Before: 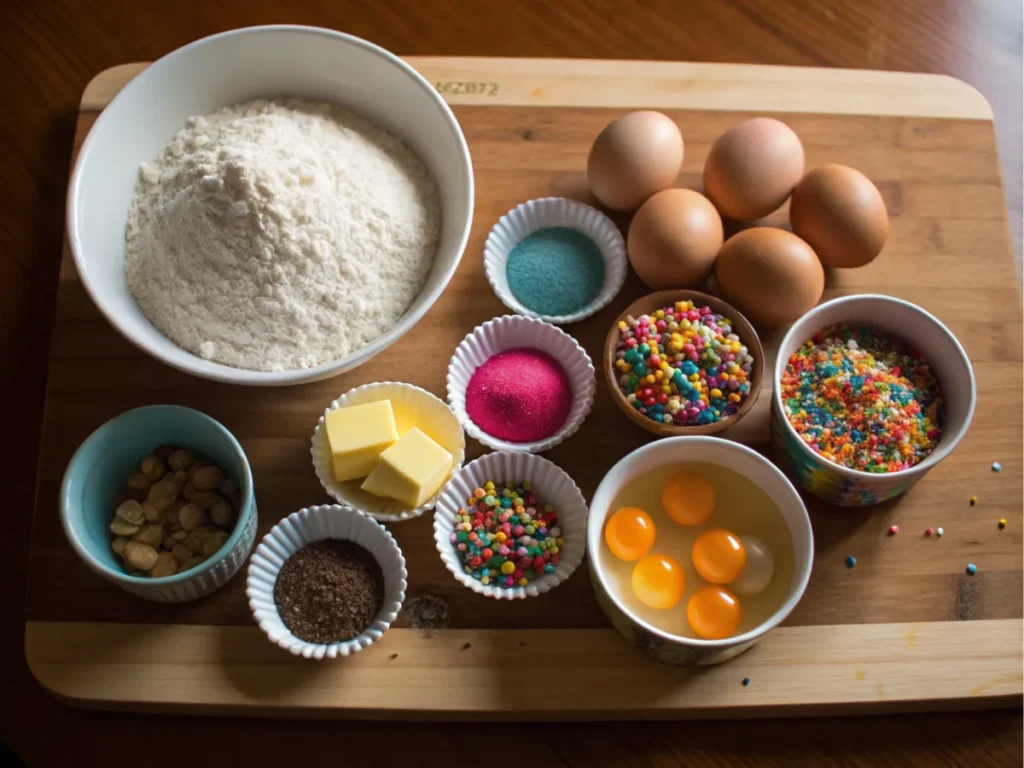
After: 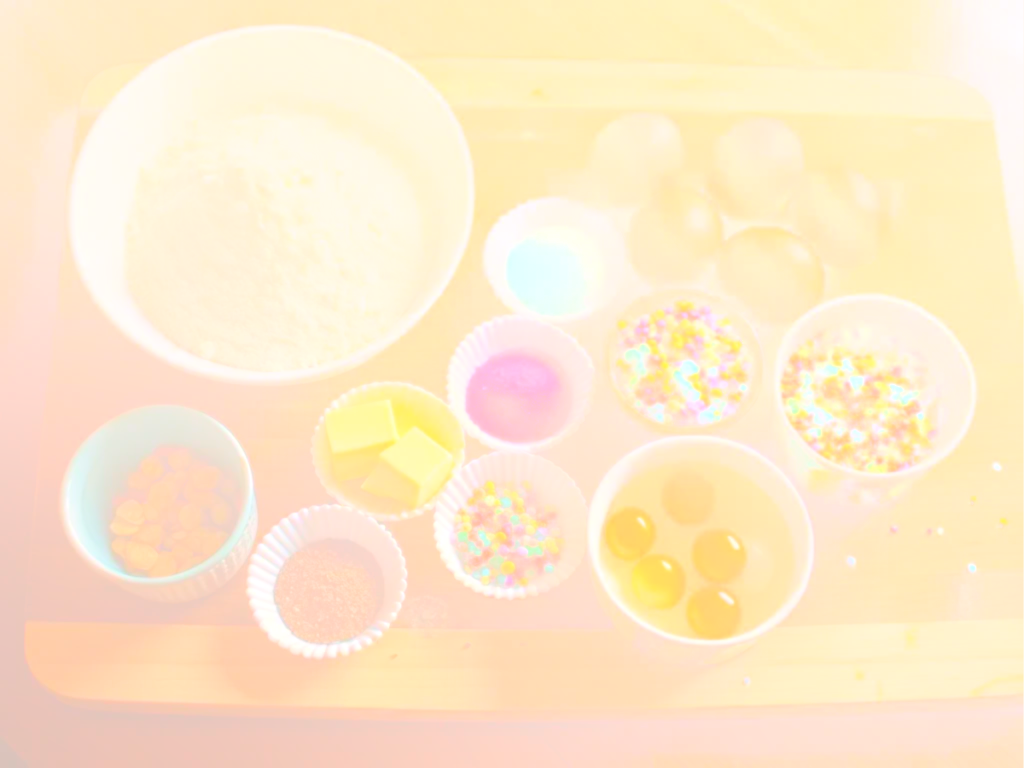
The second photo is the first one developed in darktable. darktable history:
exposure: black level correction 0, exposure 0.7 EV, compensate exposure bias true, compensate highlight preservation false
color correction: highlights a* 10.21, highlights b* 9.79, shadows a* 8.61, shadows b* 7.88, saturation 0.8
bloom: size 85%, threshold 5%, strength 85%
